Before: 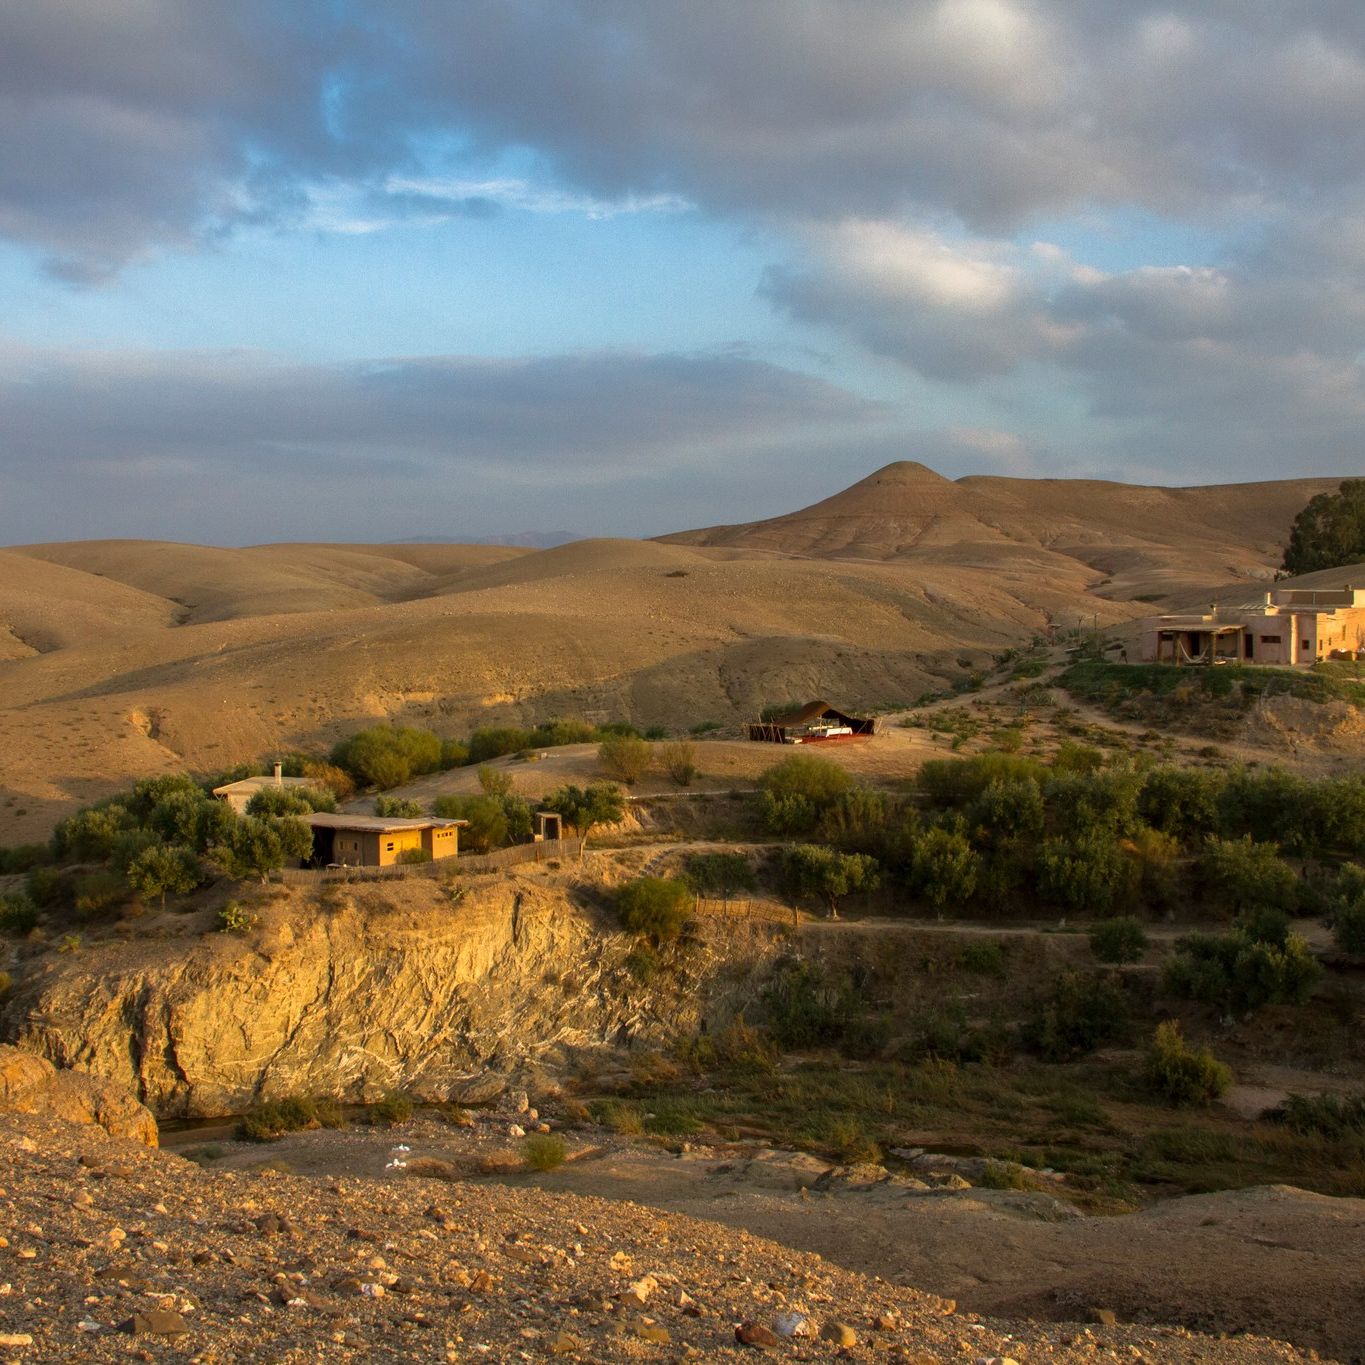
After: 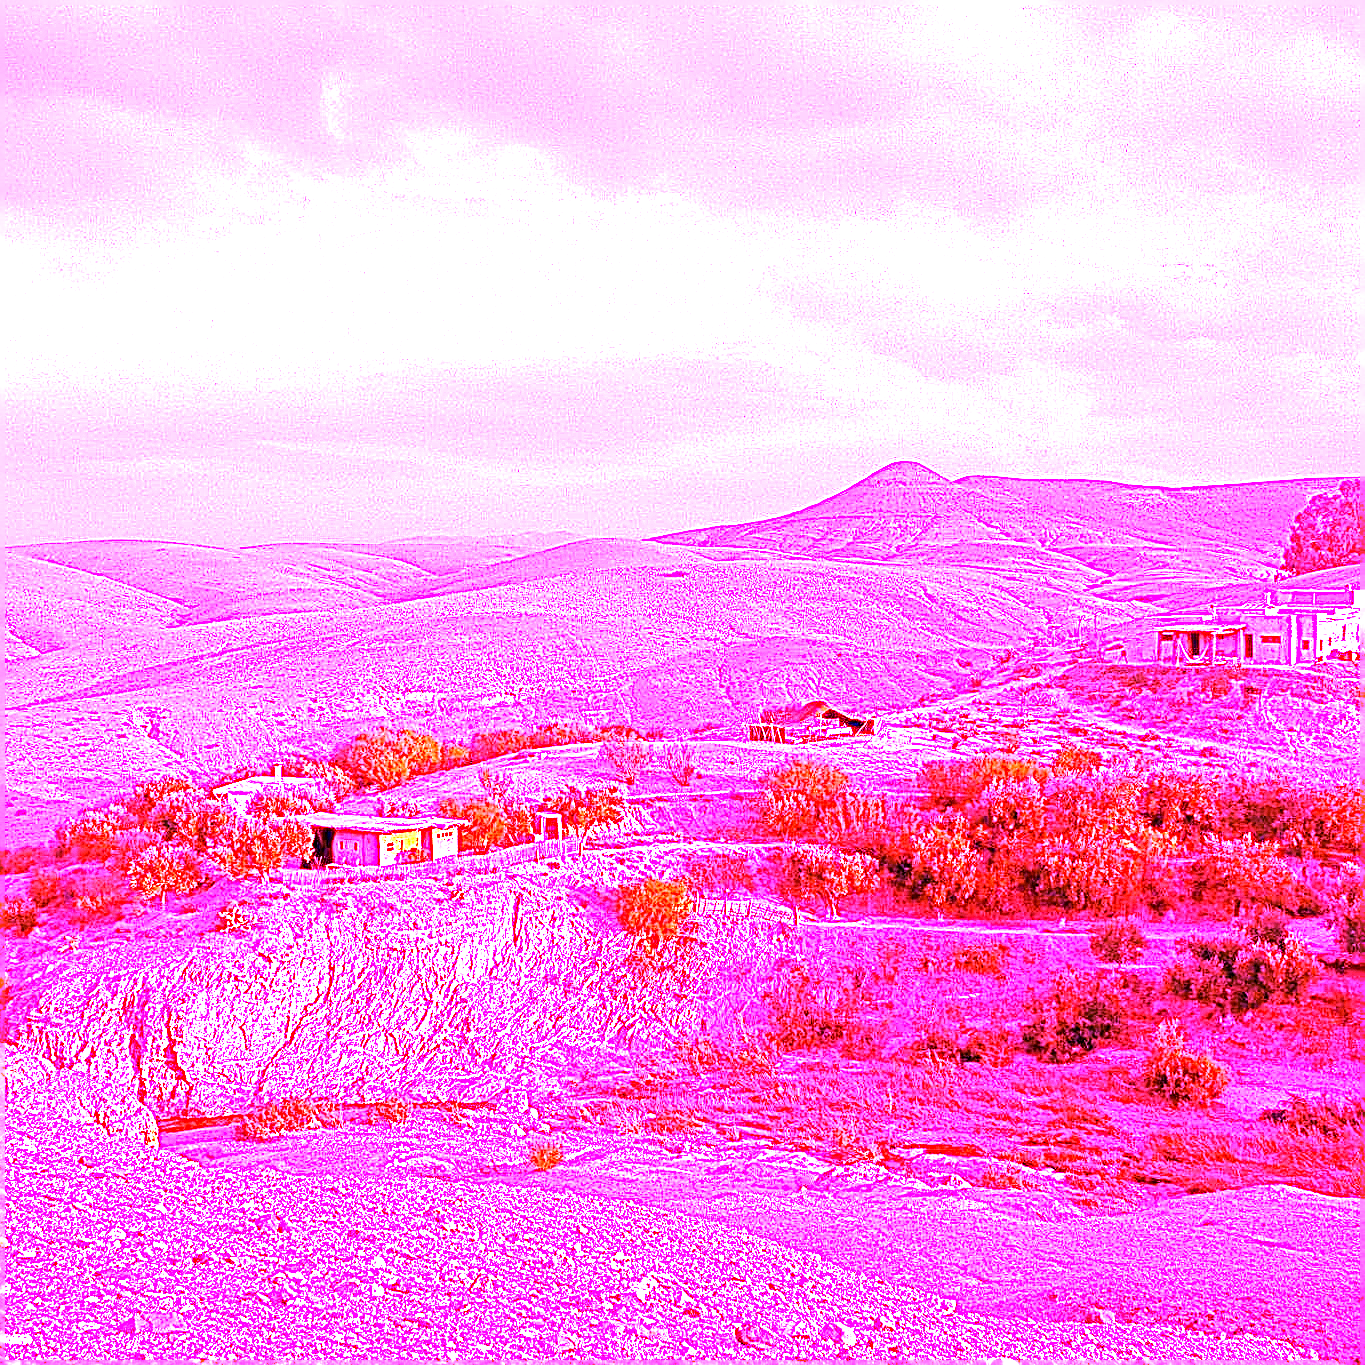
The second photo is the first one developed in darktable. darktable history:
exposure: black level correction 0, exposure 1.45 EV, compensate exposure bias true, compensate highlight preservation false
white balance: red 8, blue 8
haze removal: compatibility mode true, adaptive false
sharpen: on, module defaults
